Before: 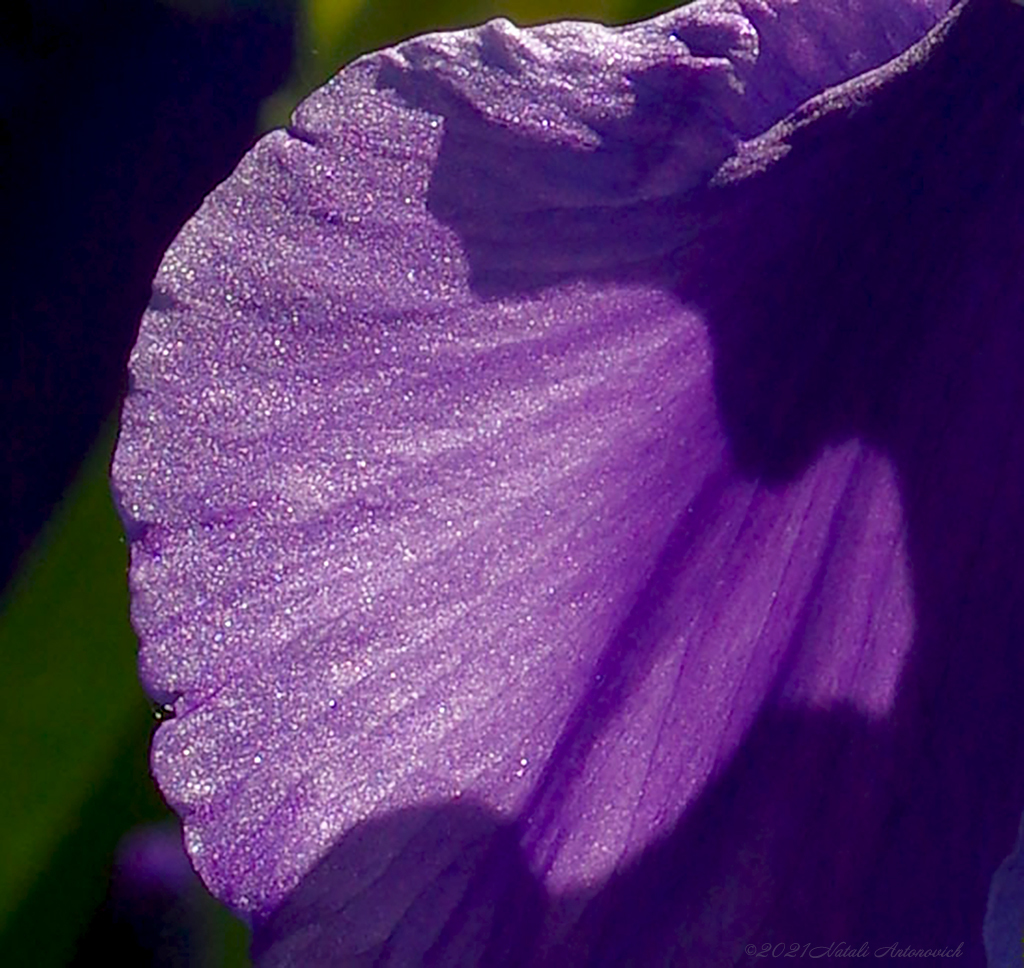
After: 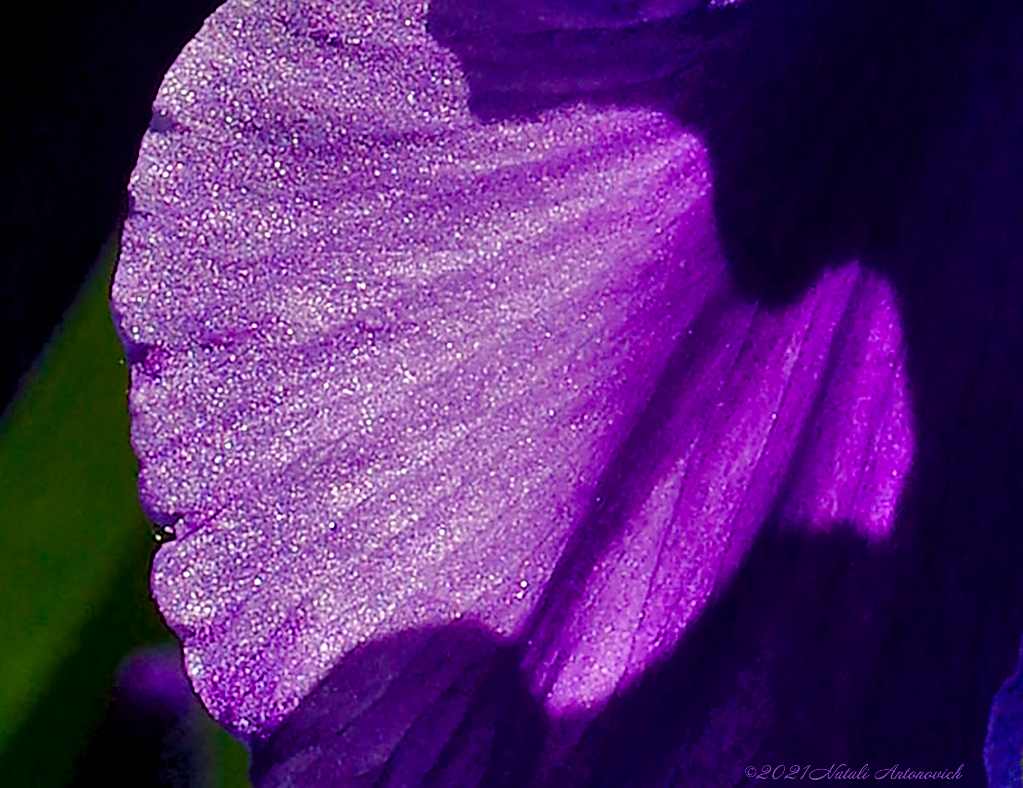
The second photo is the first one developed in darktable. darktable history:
shadows and highlights: radius 118.69, shadows 42.21, highlights -61.56, soften with gaussian
color balance rgb: perceptual saturation grading › global saturation 20%, perceptual saturation grading › highlights -25%, perceptual saturation grading › shadows 50%
sharpen: on, module defaults
crop and rotate: top 18.507%
